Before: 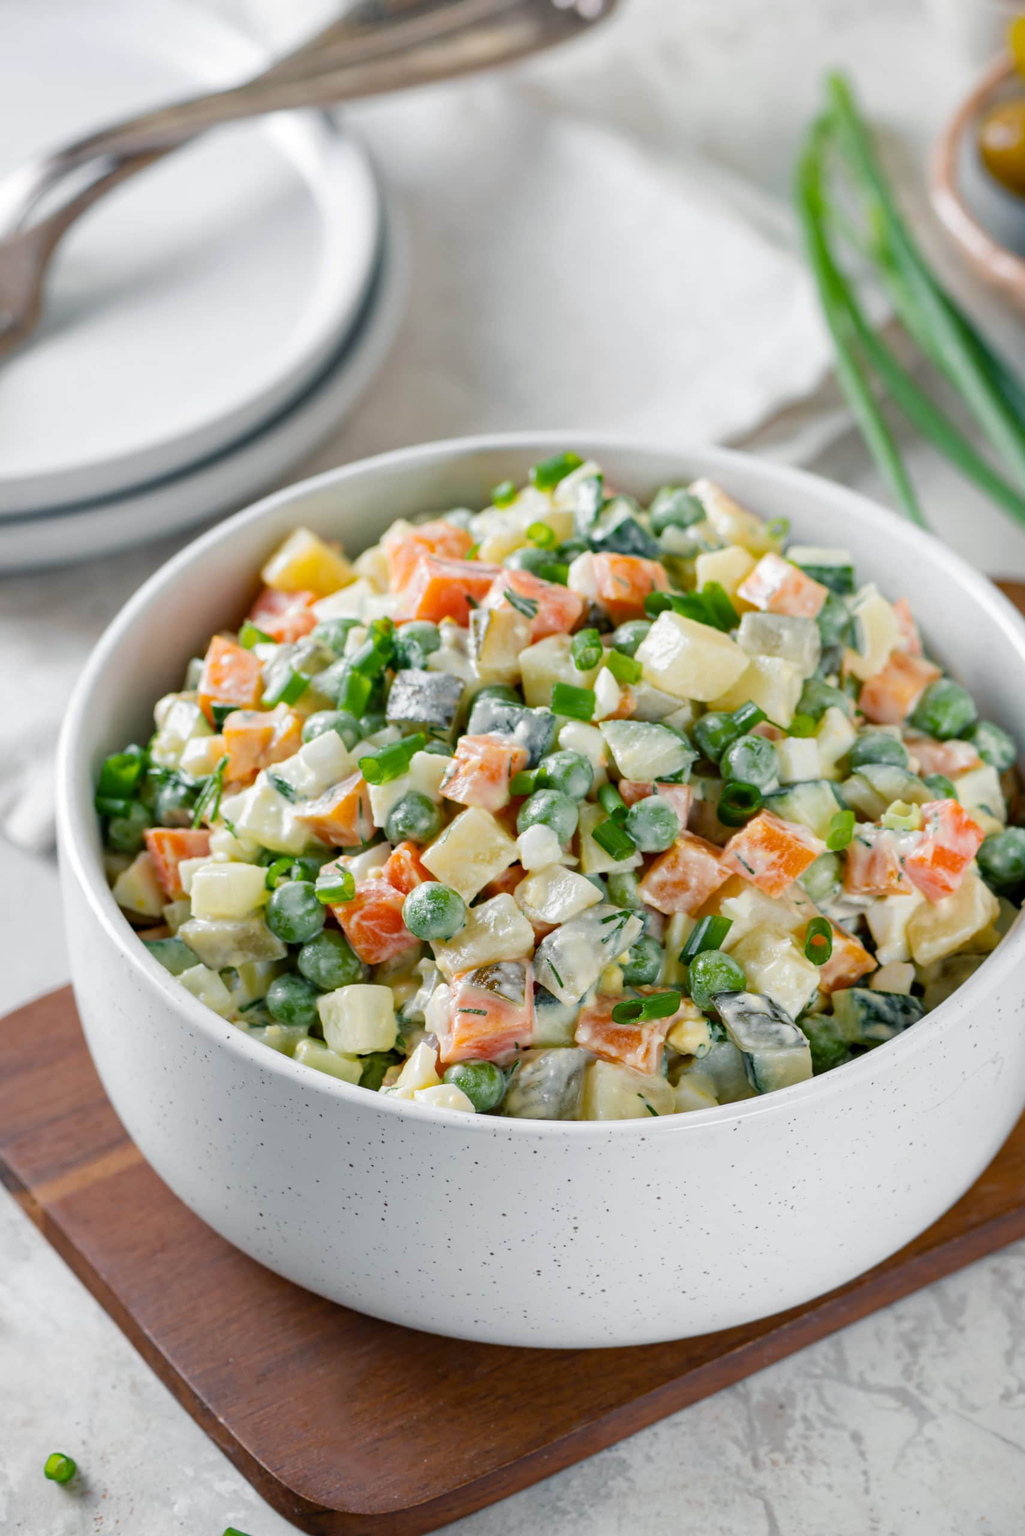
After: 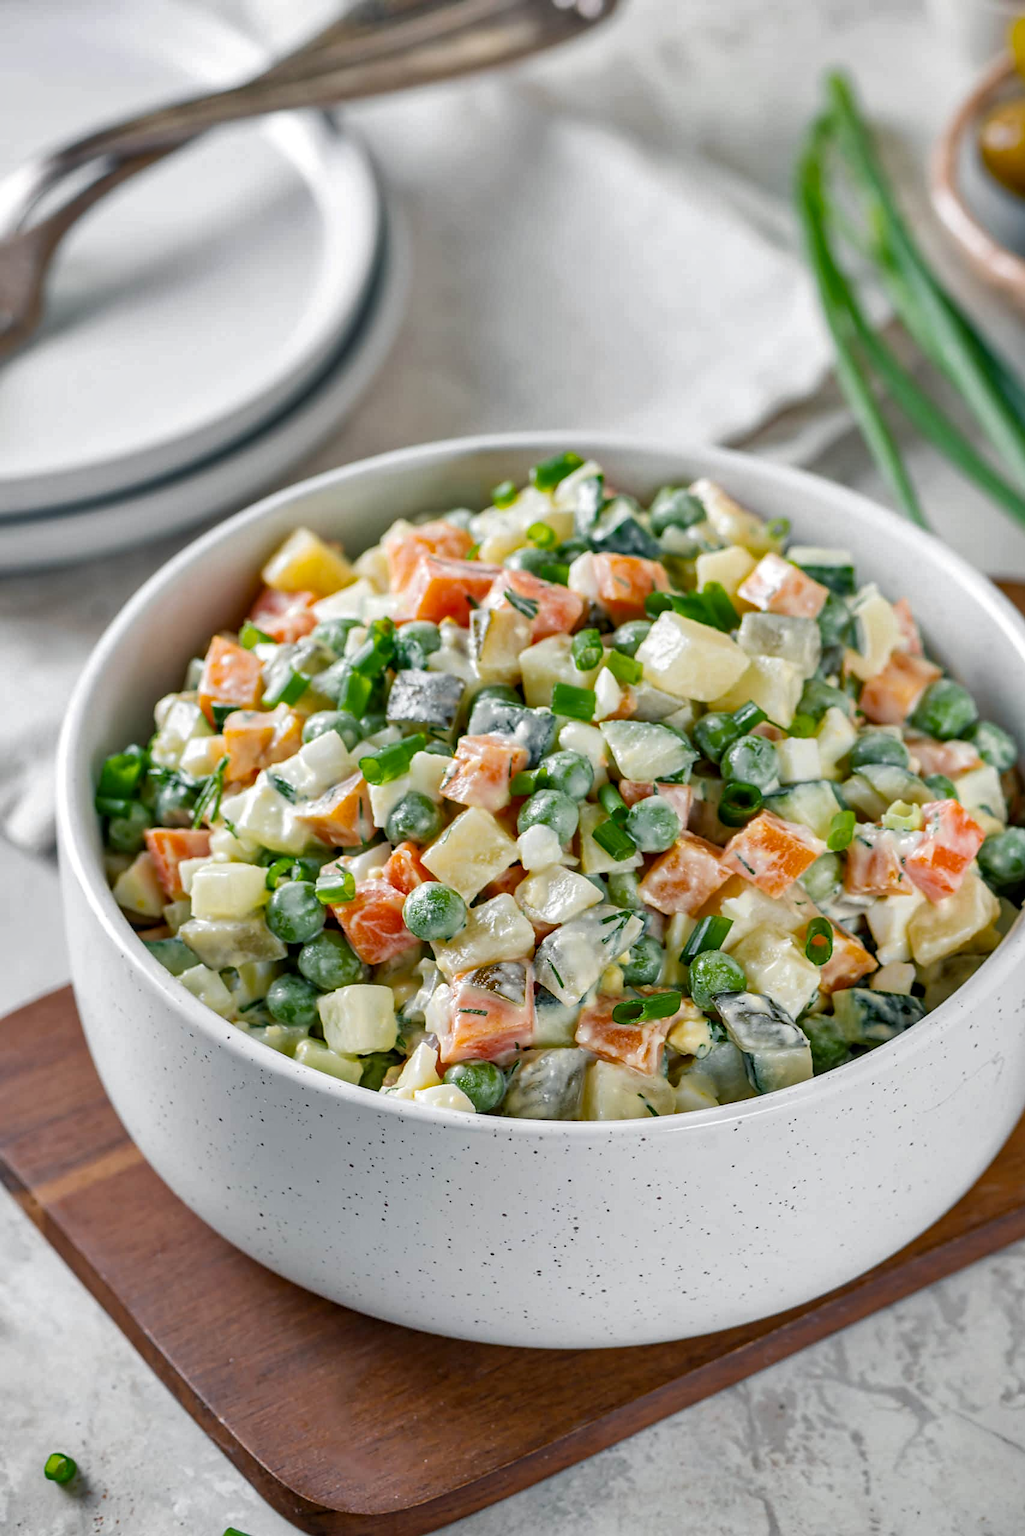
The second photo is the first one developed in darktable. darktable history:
shadows and highlights: low approximation 0.01, soften with gaussian
sharpen: radius 1.864, amount 0.398, threshold 1.271
local contrast: on, module defaults
